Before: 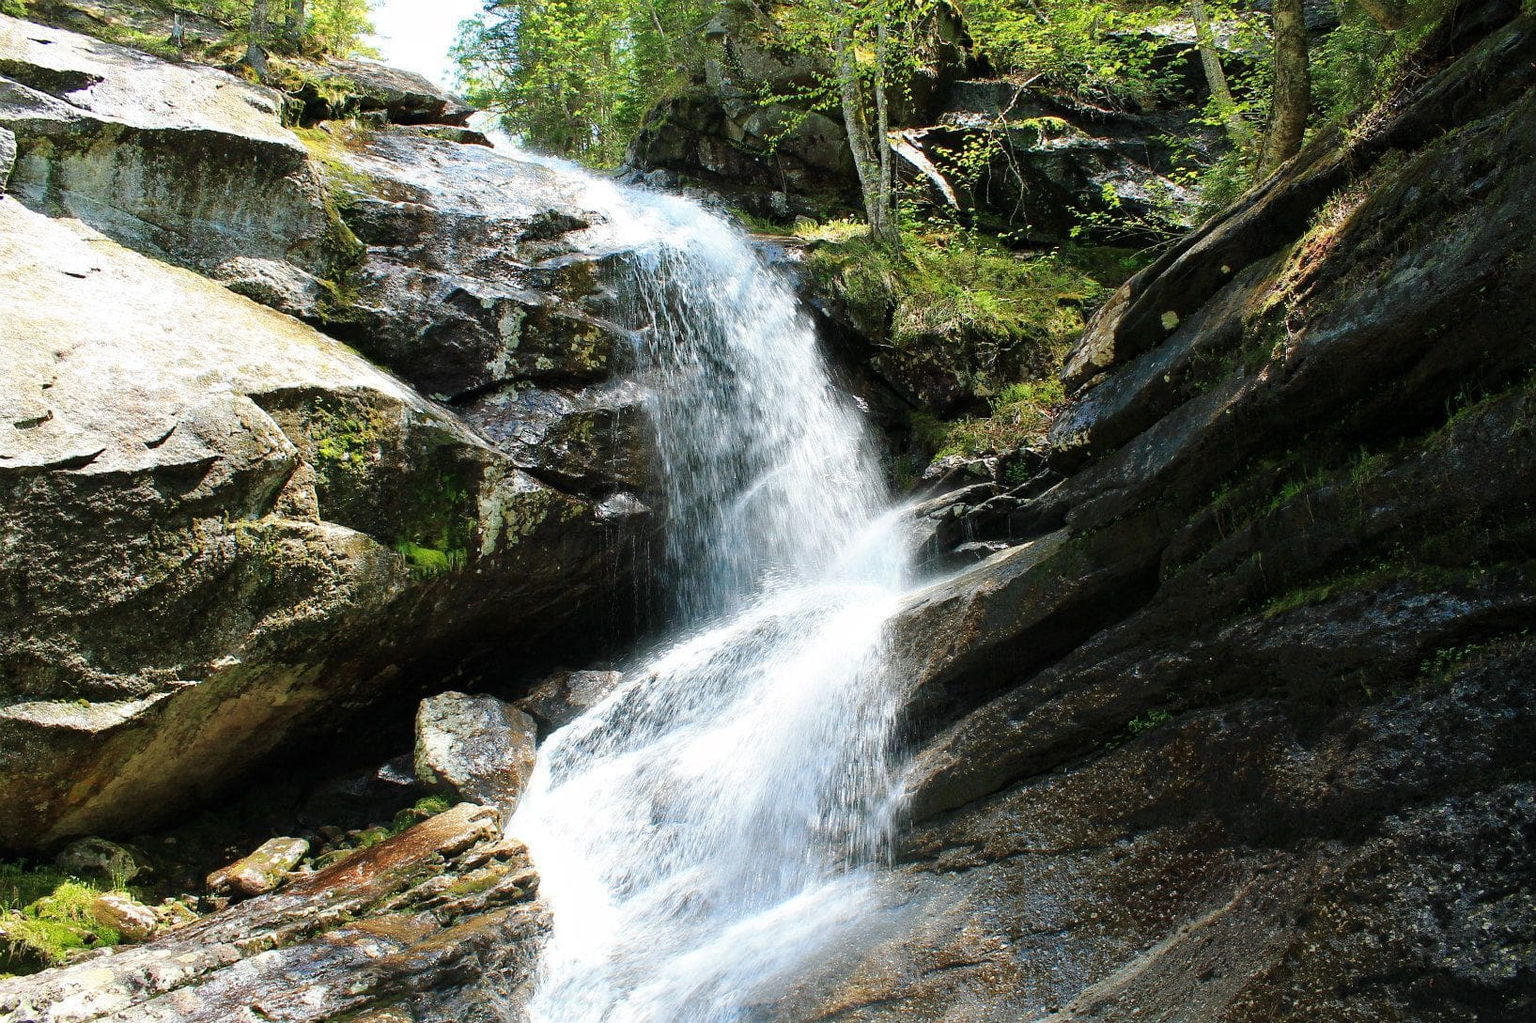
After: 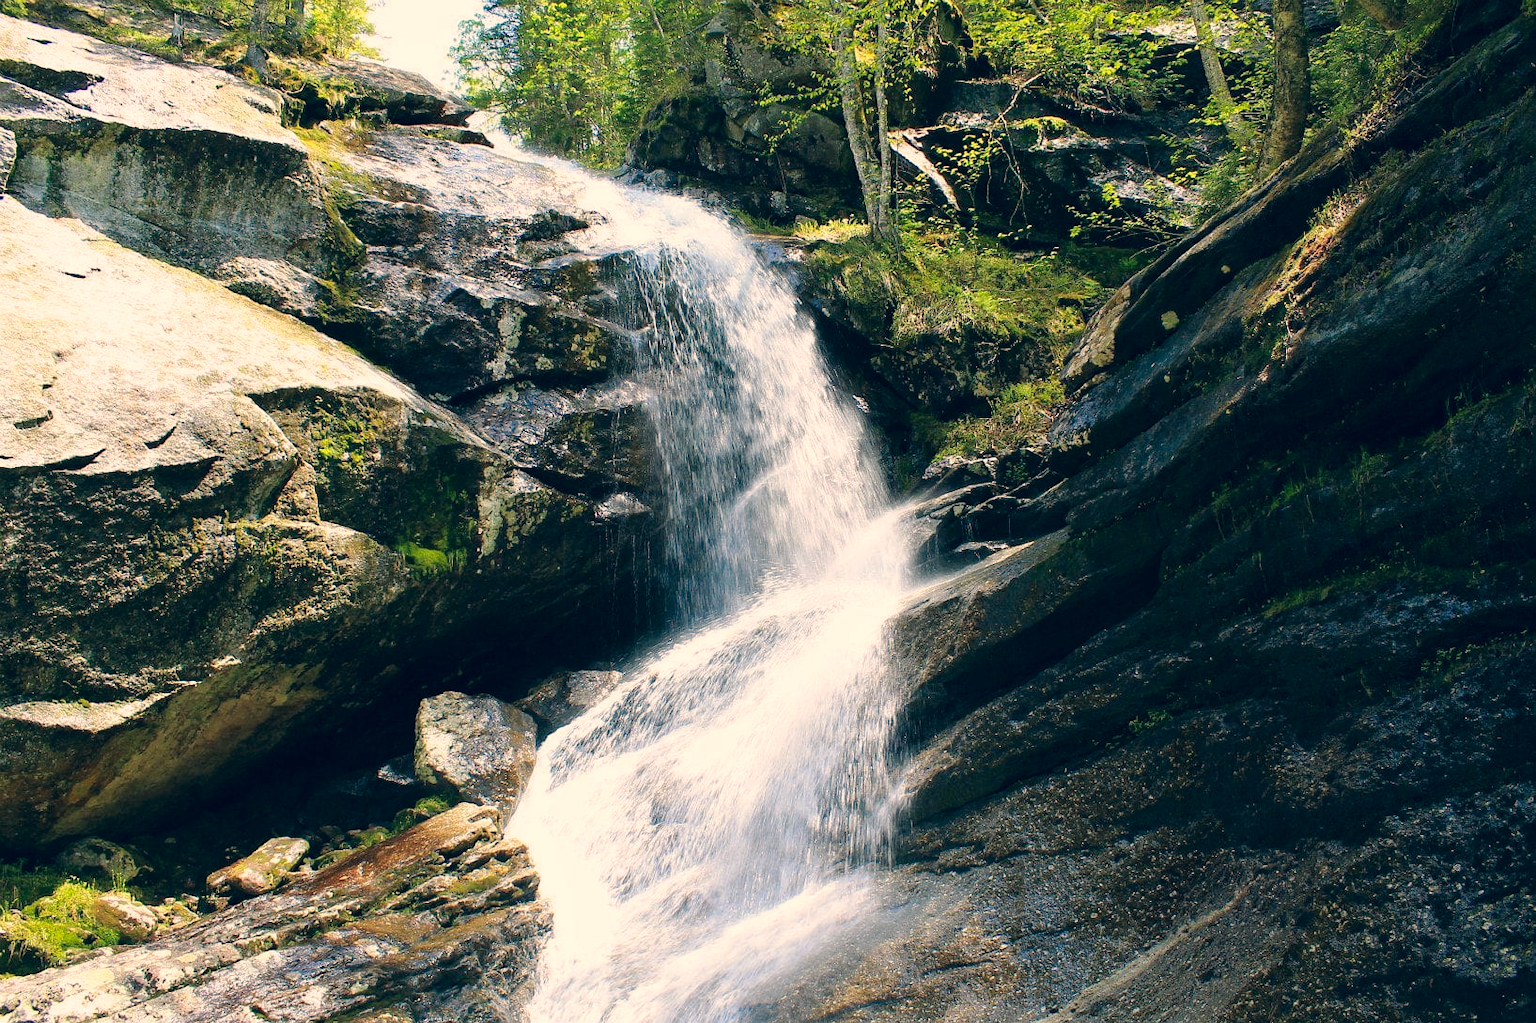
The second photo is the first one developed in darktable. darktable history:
color correction: highlights a* 10.35, highlights b* 14.65, shadows a* -9.64, shadows b* -14.89
